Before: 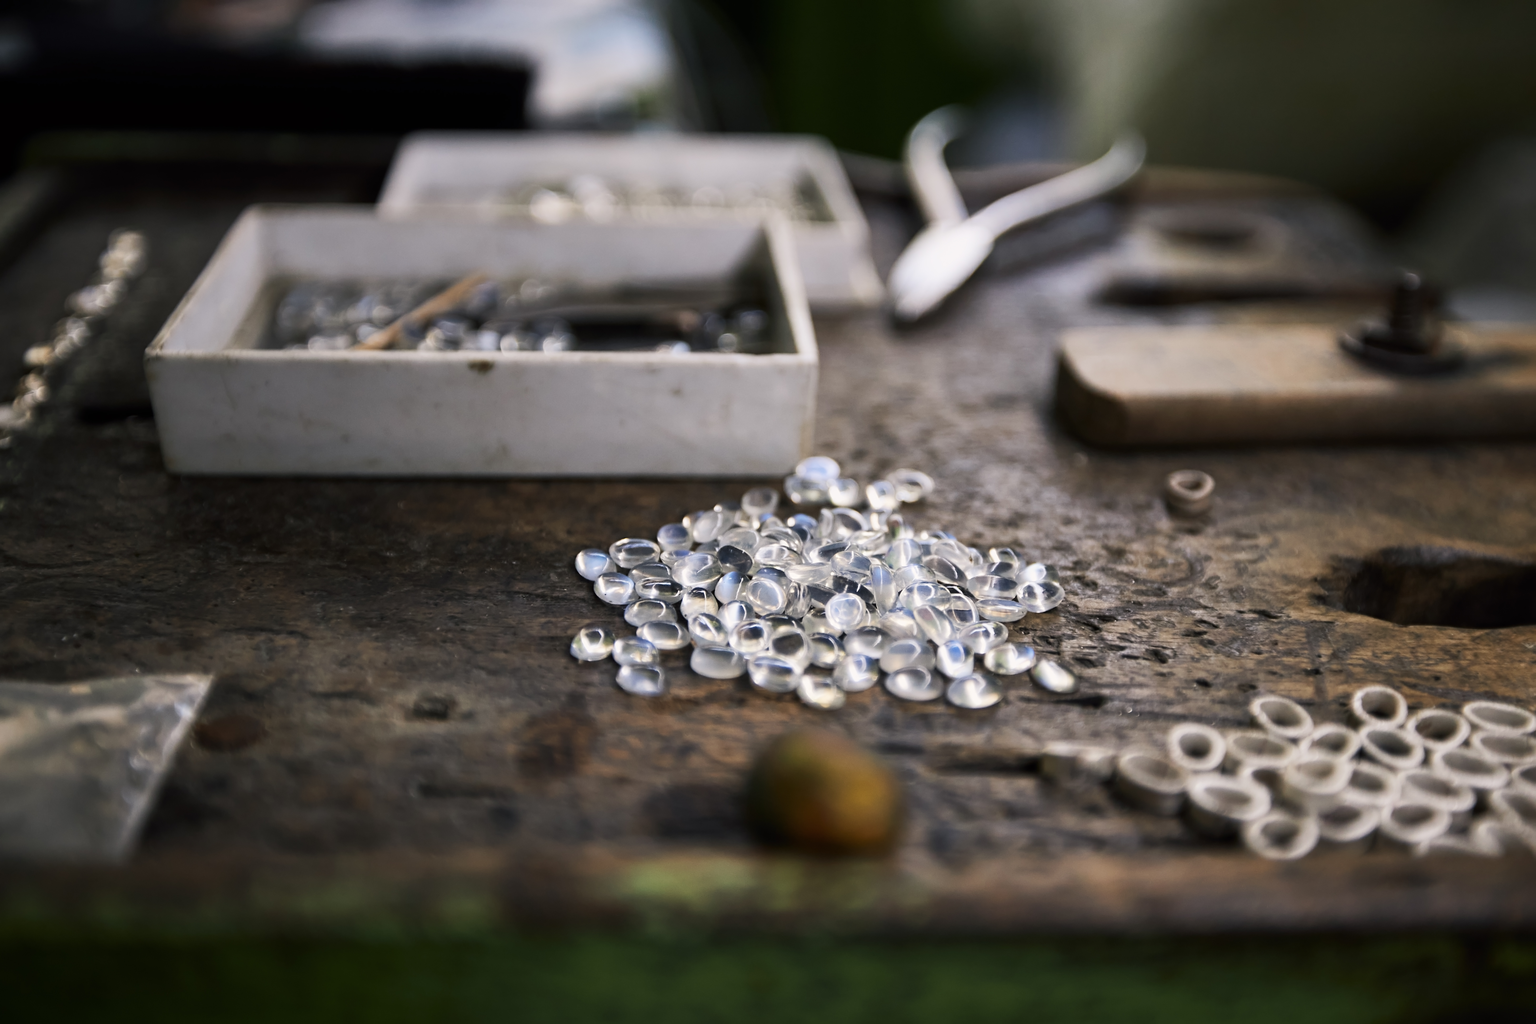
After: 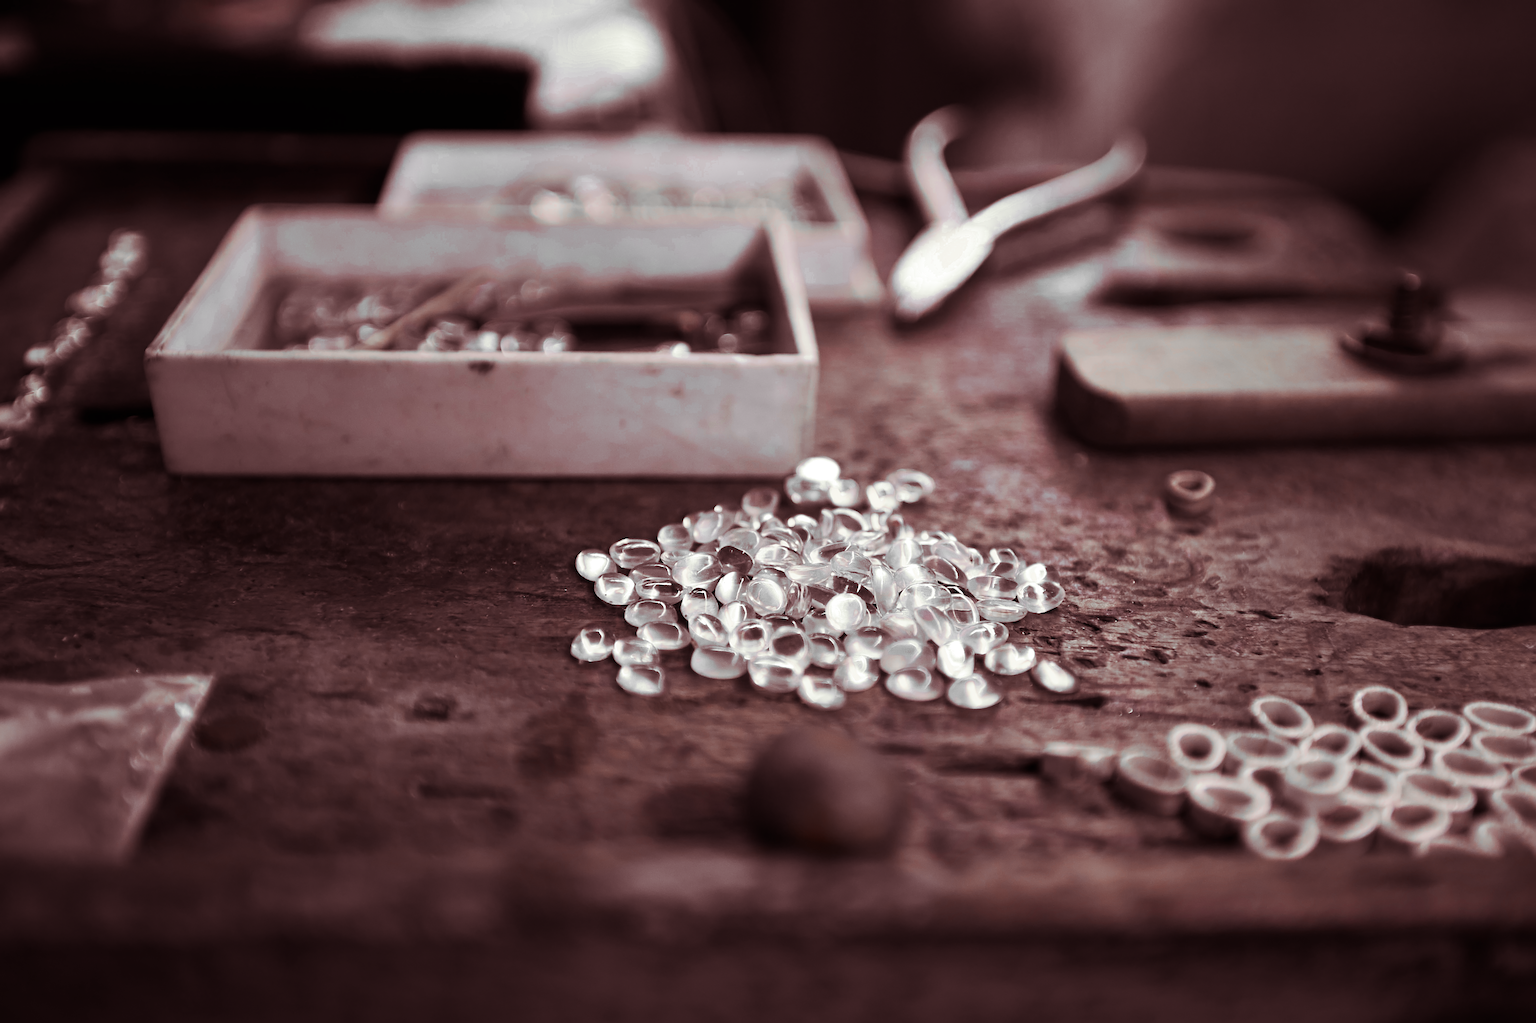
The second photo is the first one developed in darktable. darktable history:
sharpen: on, module defaults
split-toning: on, module defaults
tone equalizer: -7 EV 0.13 EV, smoothing diameter 25%, edges refinement/feathering 10, preserve details guided filter
color zones: curves: ch0 [(0, 0.352) (0.143, 0.407) (0.286, 0.386) (0.429, 0.431) (0.571, 0.829) (0.714, 0.853) (0.857, 0.833) (1, 0.352)]; ch1 [(0, 0.604) (0.072, 0.726) (0.096, 0.608) (0.205, 0.007) (0.571, -0.006) (0.839, -0.013) (0.857, -0.012) (1, 0.604)]
